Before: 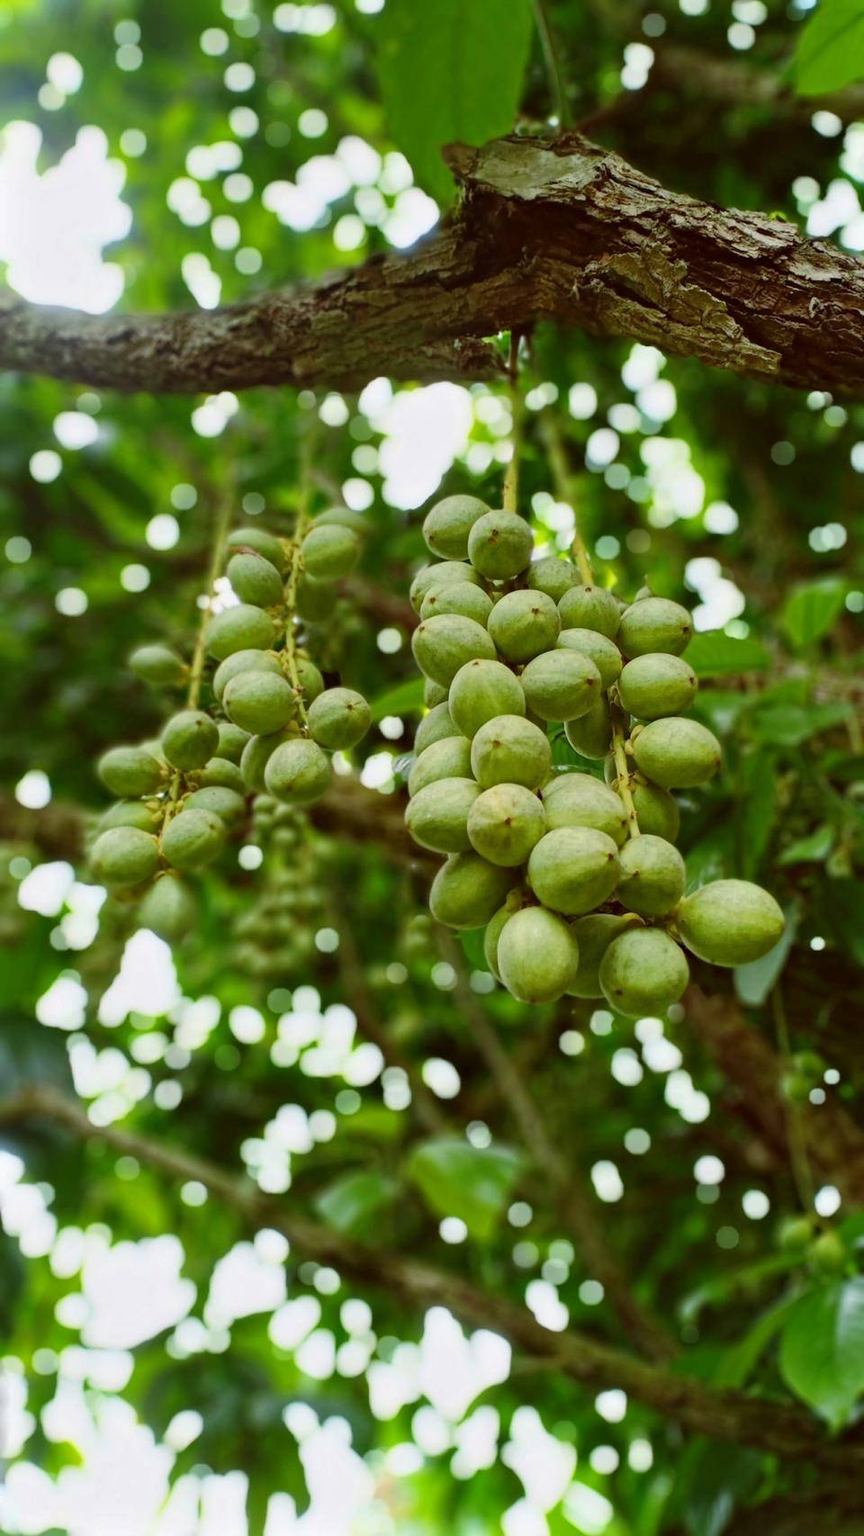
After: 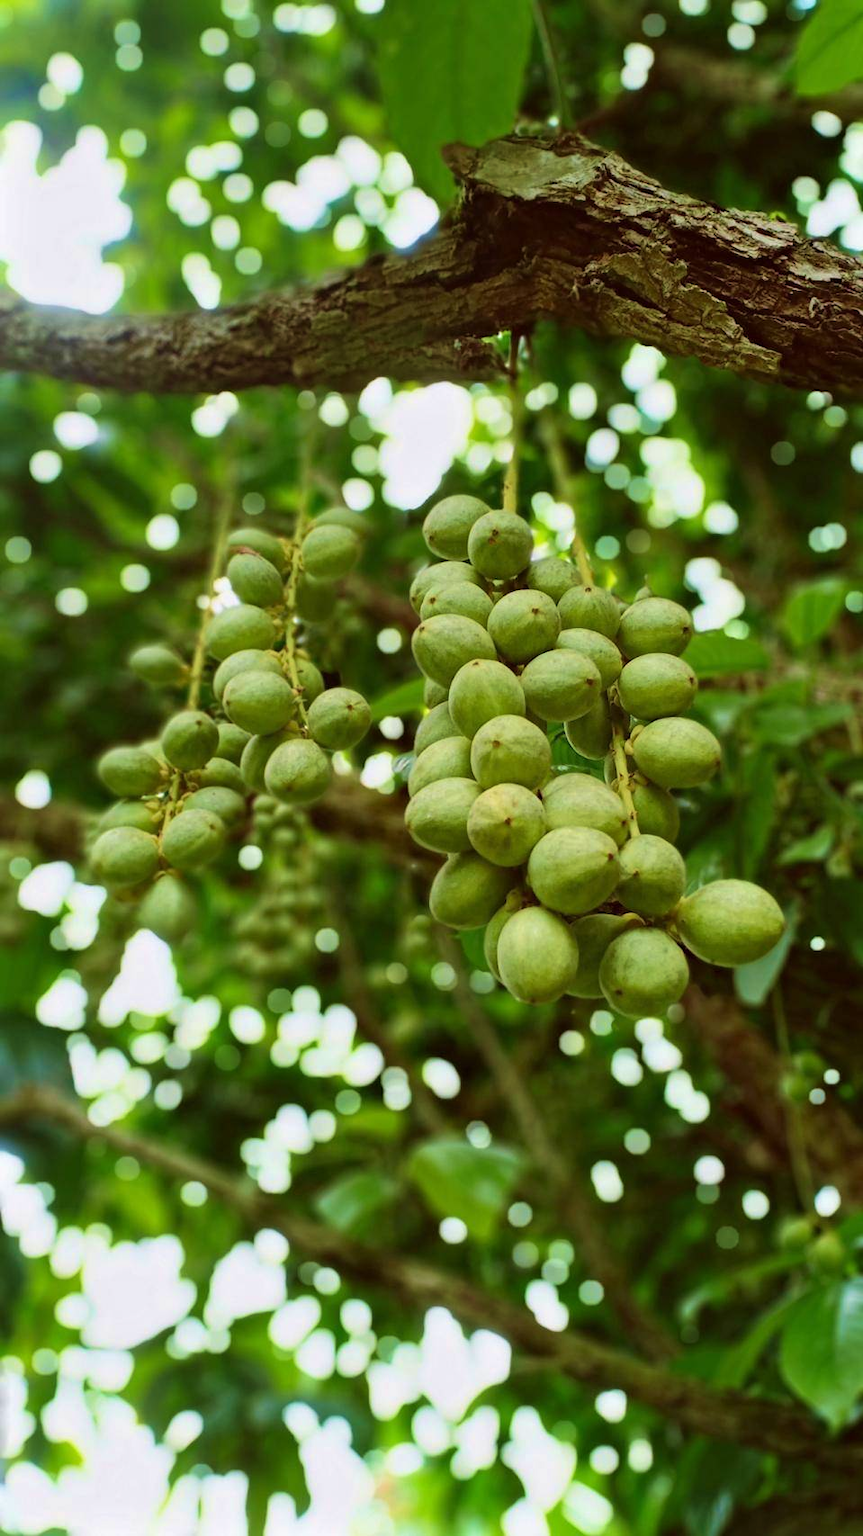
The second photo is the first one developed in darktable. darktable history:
velvia: strength 45%
white balance: emerald 1
